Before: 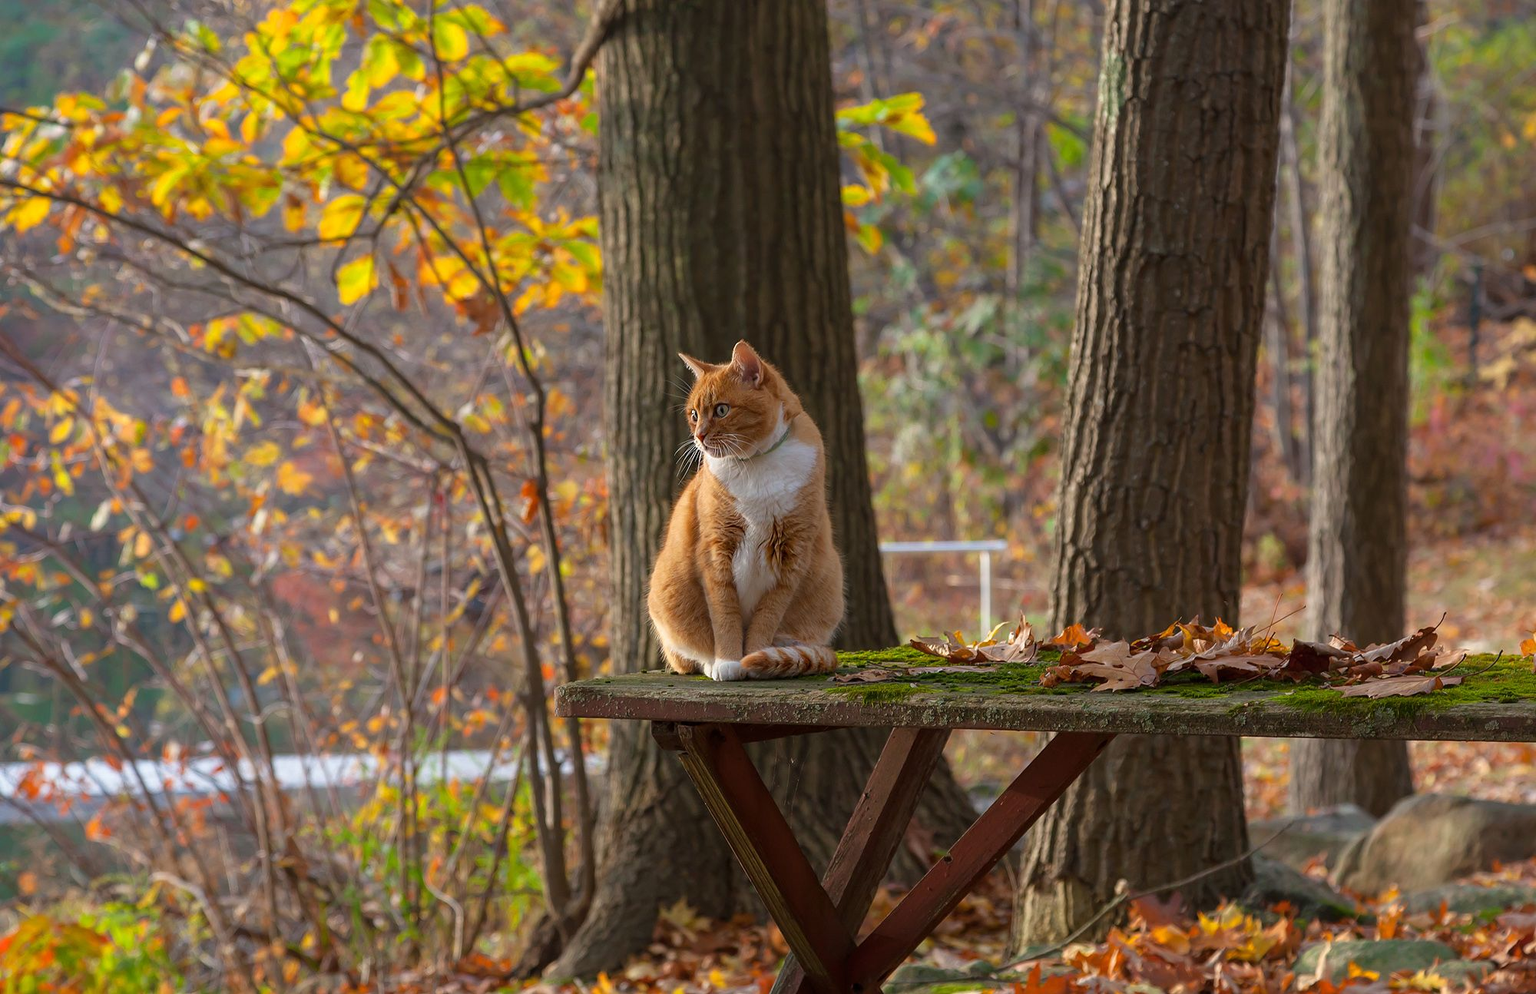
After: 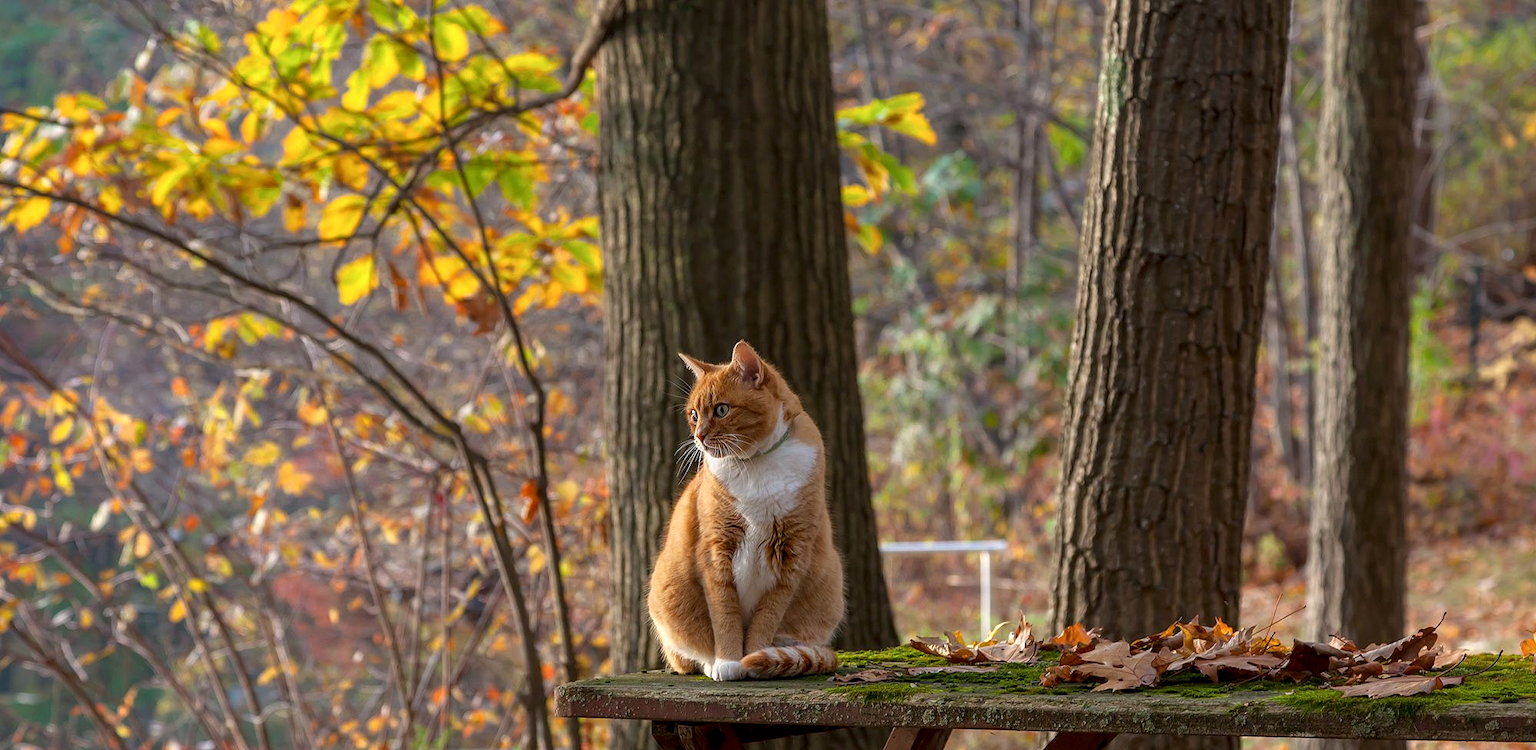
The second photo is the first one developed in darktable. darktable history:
local contrast: highlights 85%, shadows 81%
crop: bottom 24.434%
exposure: black level correction 0.001, compensate highlight preservation false
